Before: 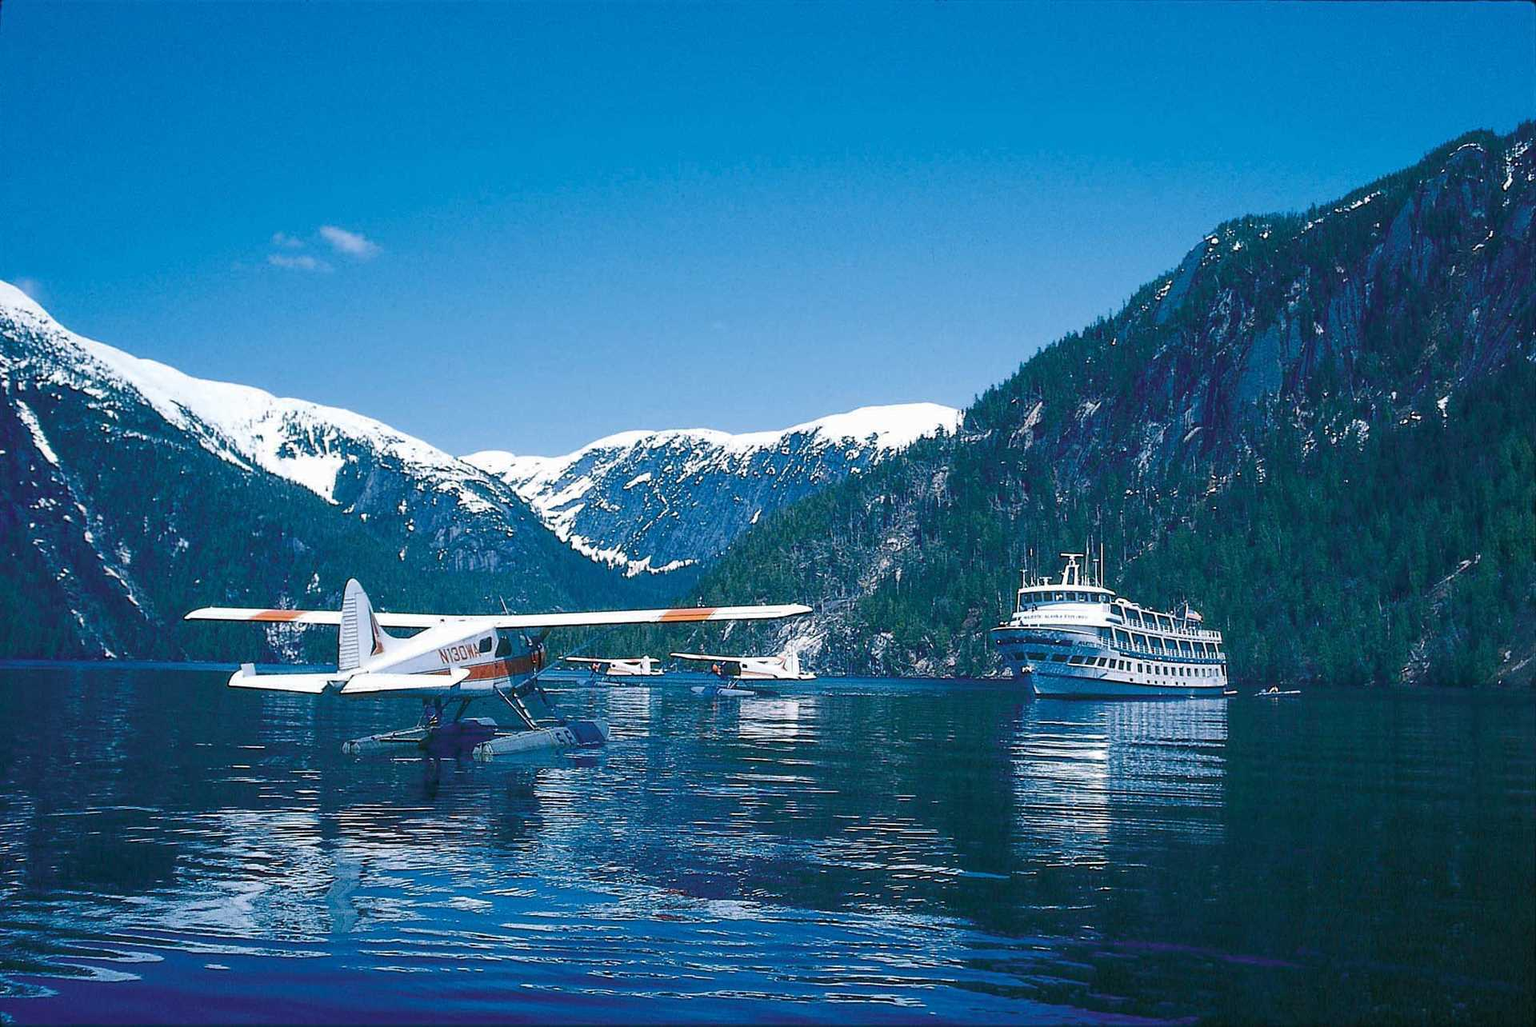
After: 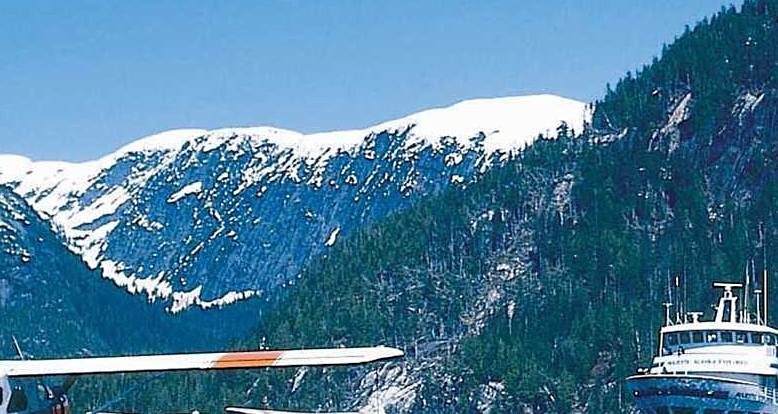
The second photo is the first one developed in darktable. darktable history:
sharpen: amount 0.209
crop: left 31.909%, top 31.866%, right 27.558%, bottom 35.83%
